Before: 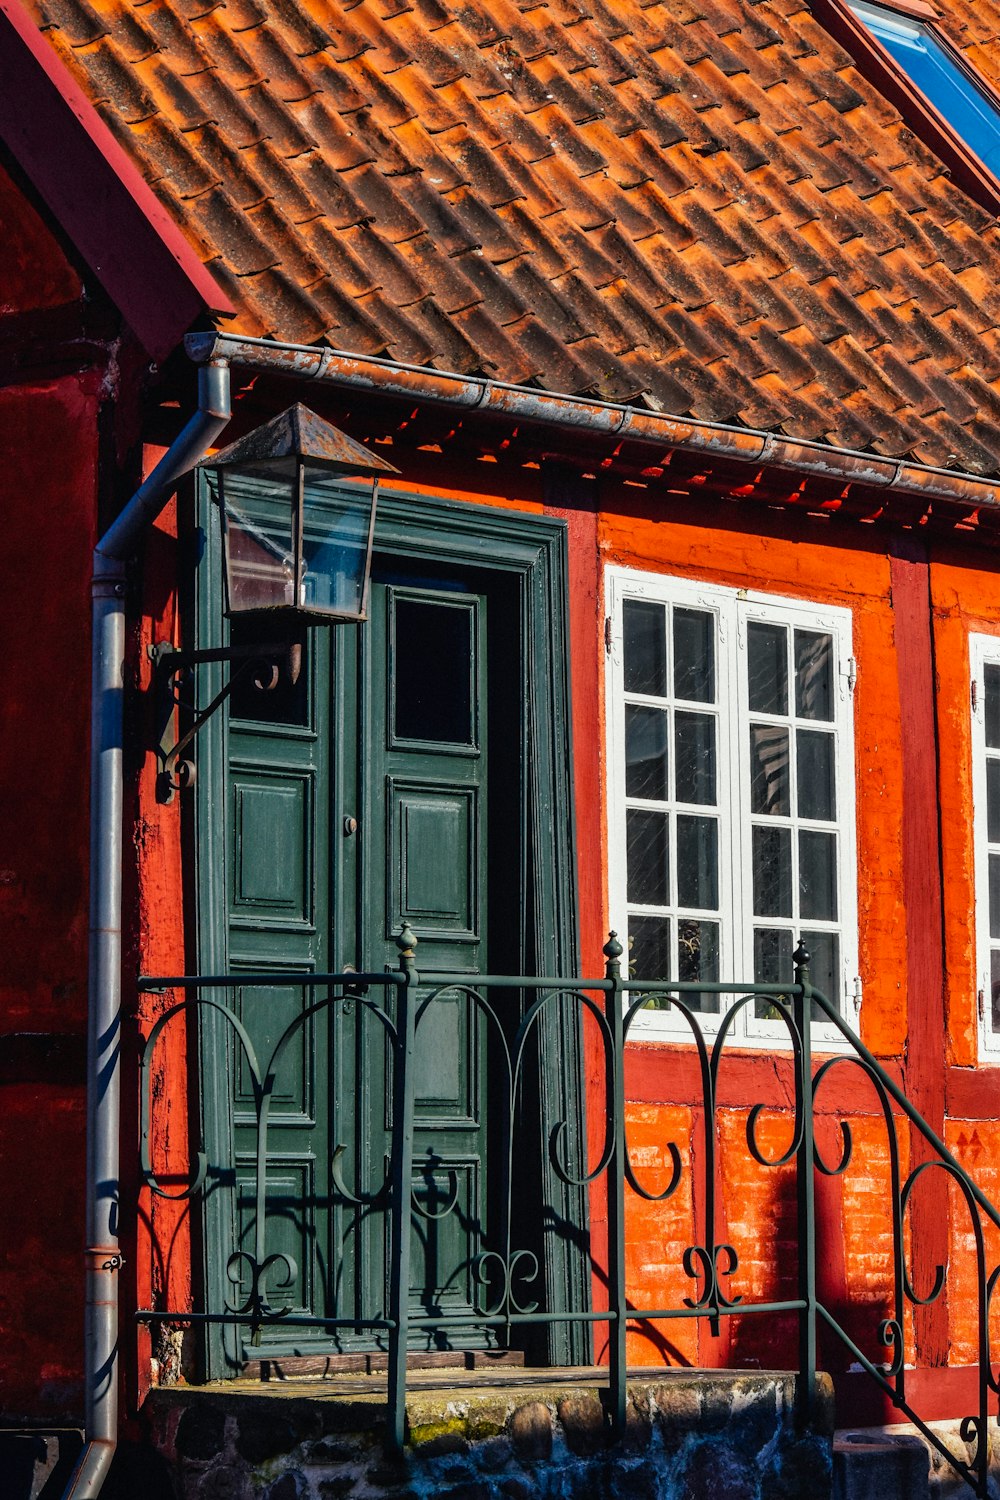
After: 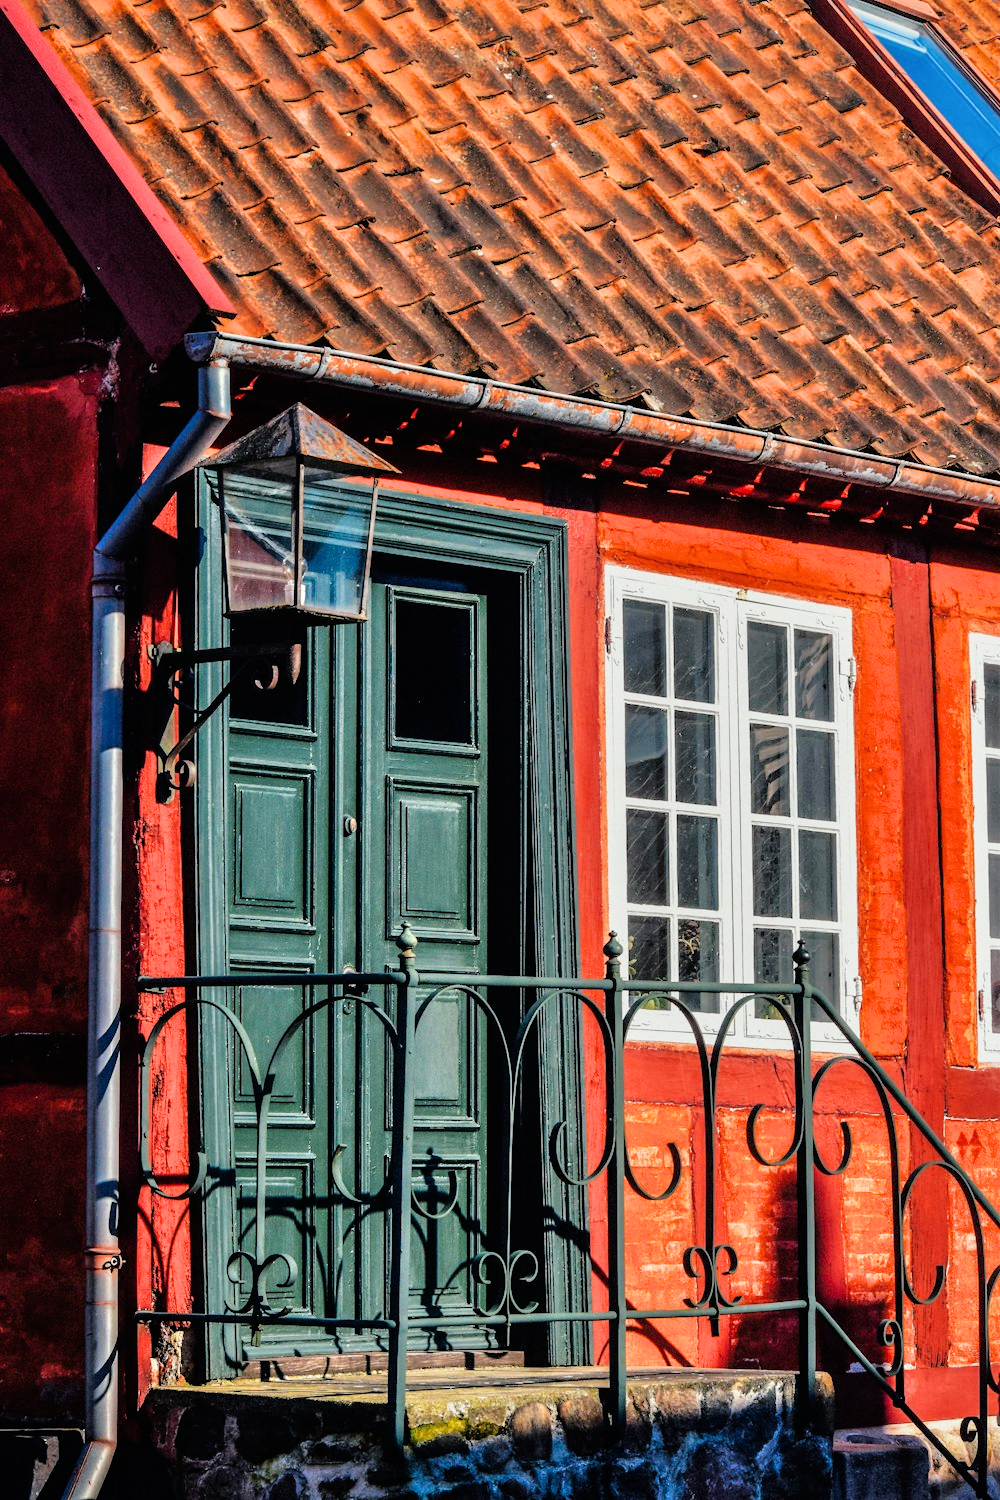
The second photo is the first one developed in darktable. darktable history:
tone equalizer: -7 EV 0.15 EV, -6 EV 0.6 EV, -5 EV 1.15 EV, -4 EV 1.33 EV, -3 EV 1.15 EV, -2 EV 0.6 EV, -1 EV 0.15 EV, mask exposure compensation -0.5 EV
filmic rgb: black relative exposure -9.5 EV, white relative exposure 3.02 EV, hardness 6.12
